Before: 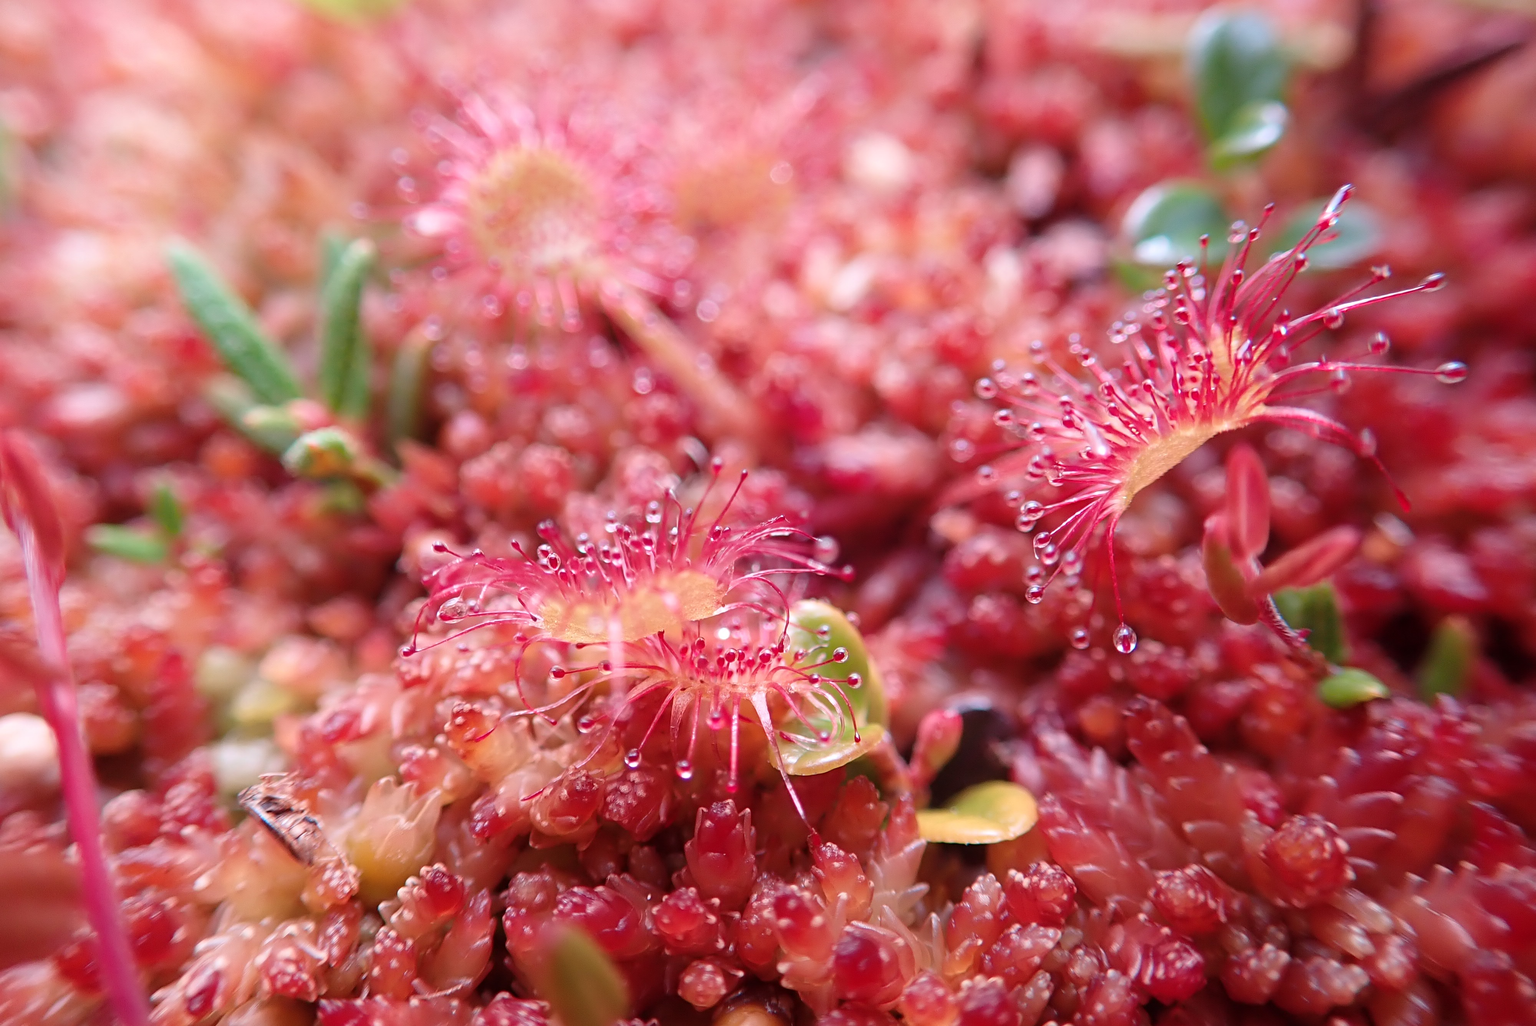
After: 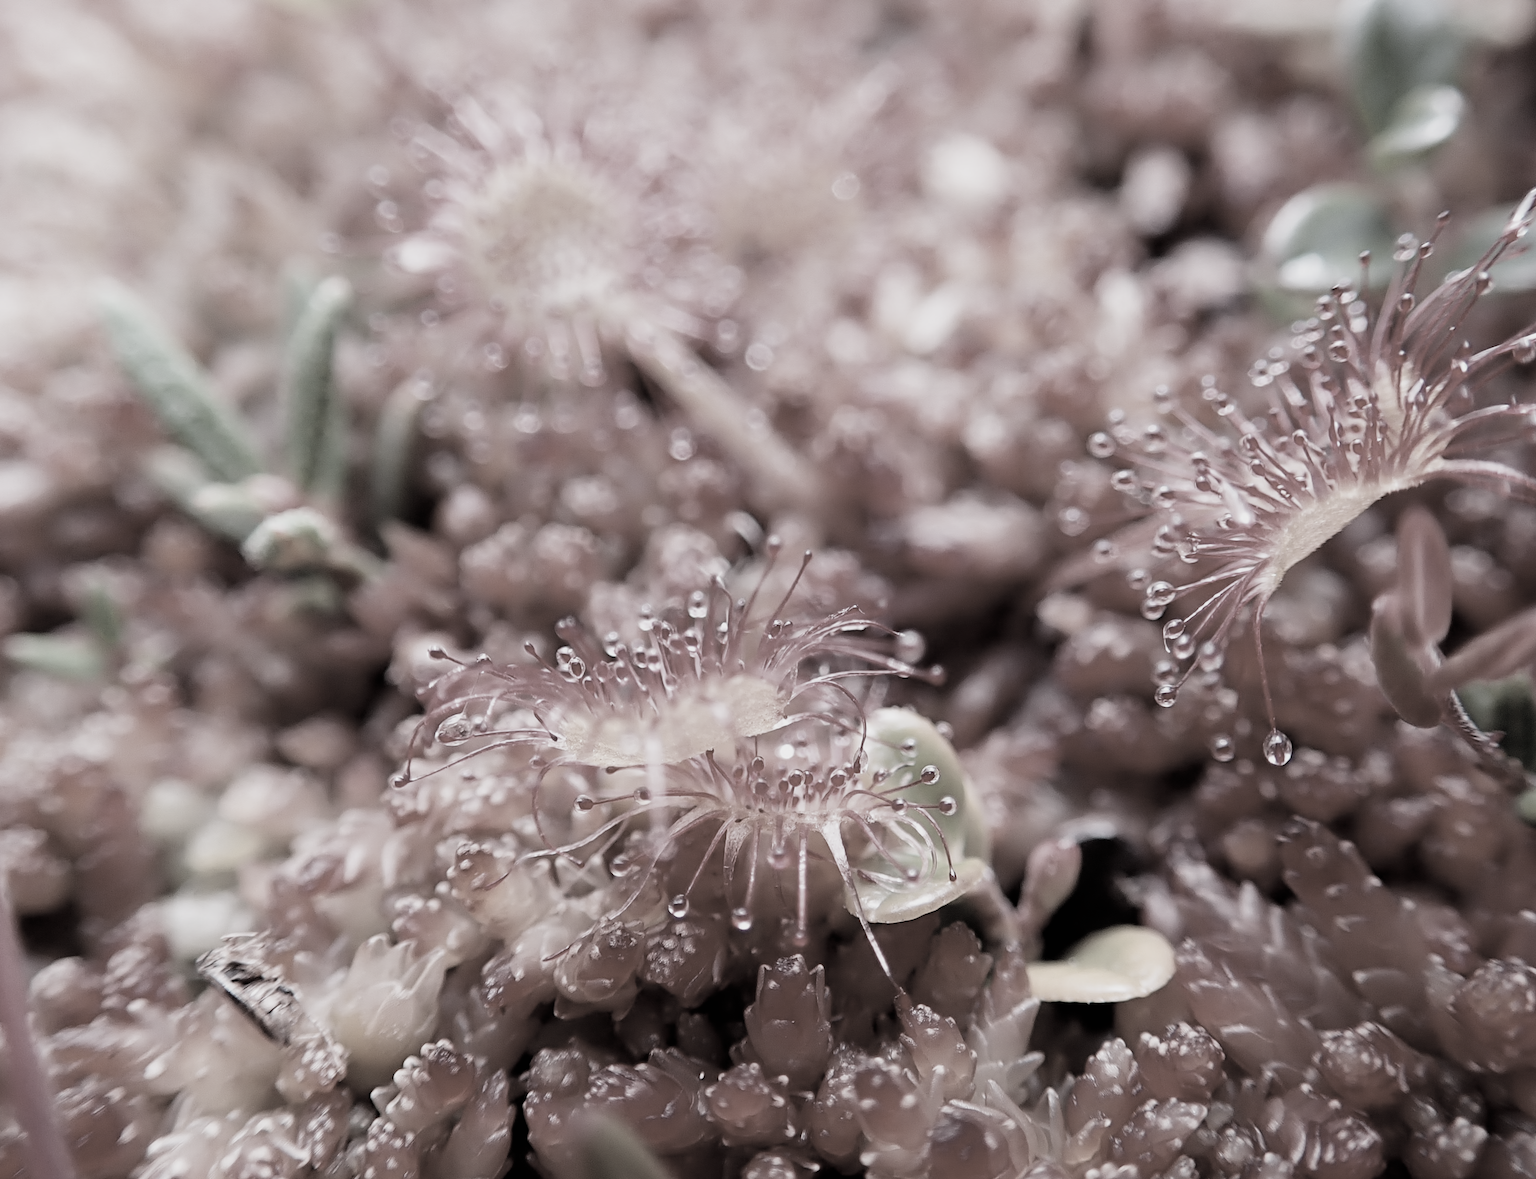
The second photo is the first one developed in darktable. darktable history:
color correction: highlights b* -0.059, saturation 0.166
filmic rgb: black relative exposure -5.03 EV, white relative exposure 3.52 EV, threshold 2.96 EV, hardness 3.17, contrast 1.384, highlights saturation mix -48.91%, enable highlight reconstruction true
crop and rotate: angle 1.16°, left 4.129%, top 0.599%, right 11.687%, bottom 2.644%
